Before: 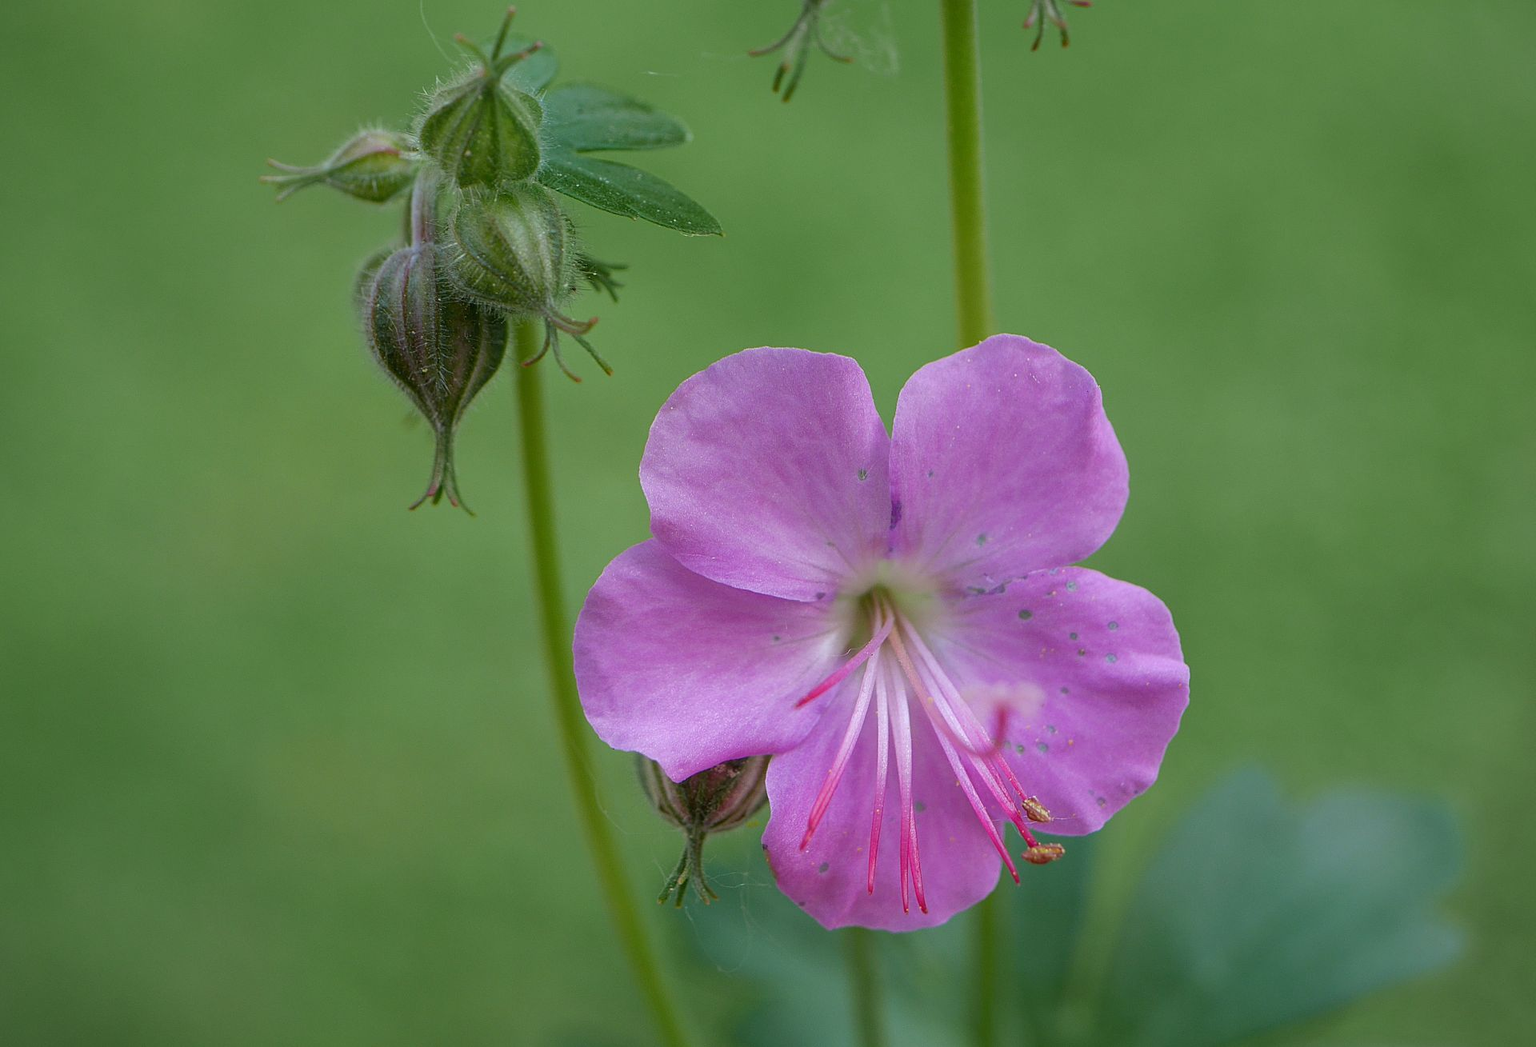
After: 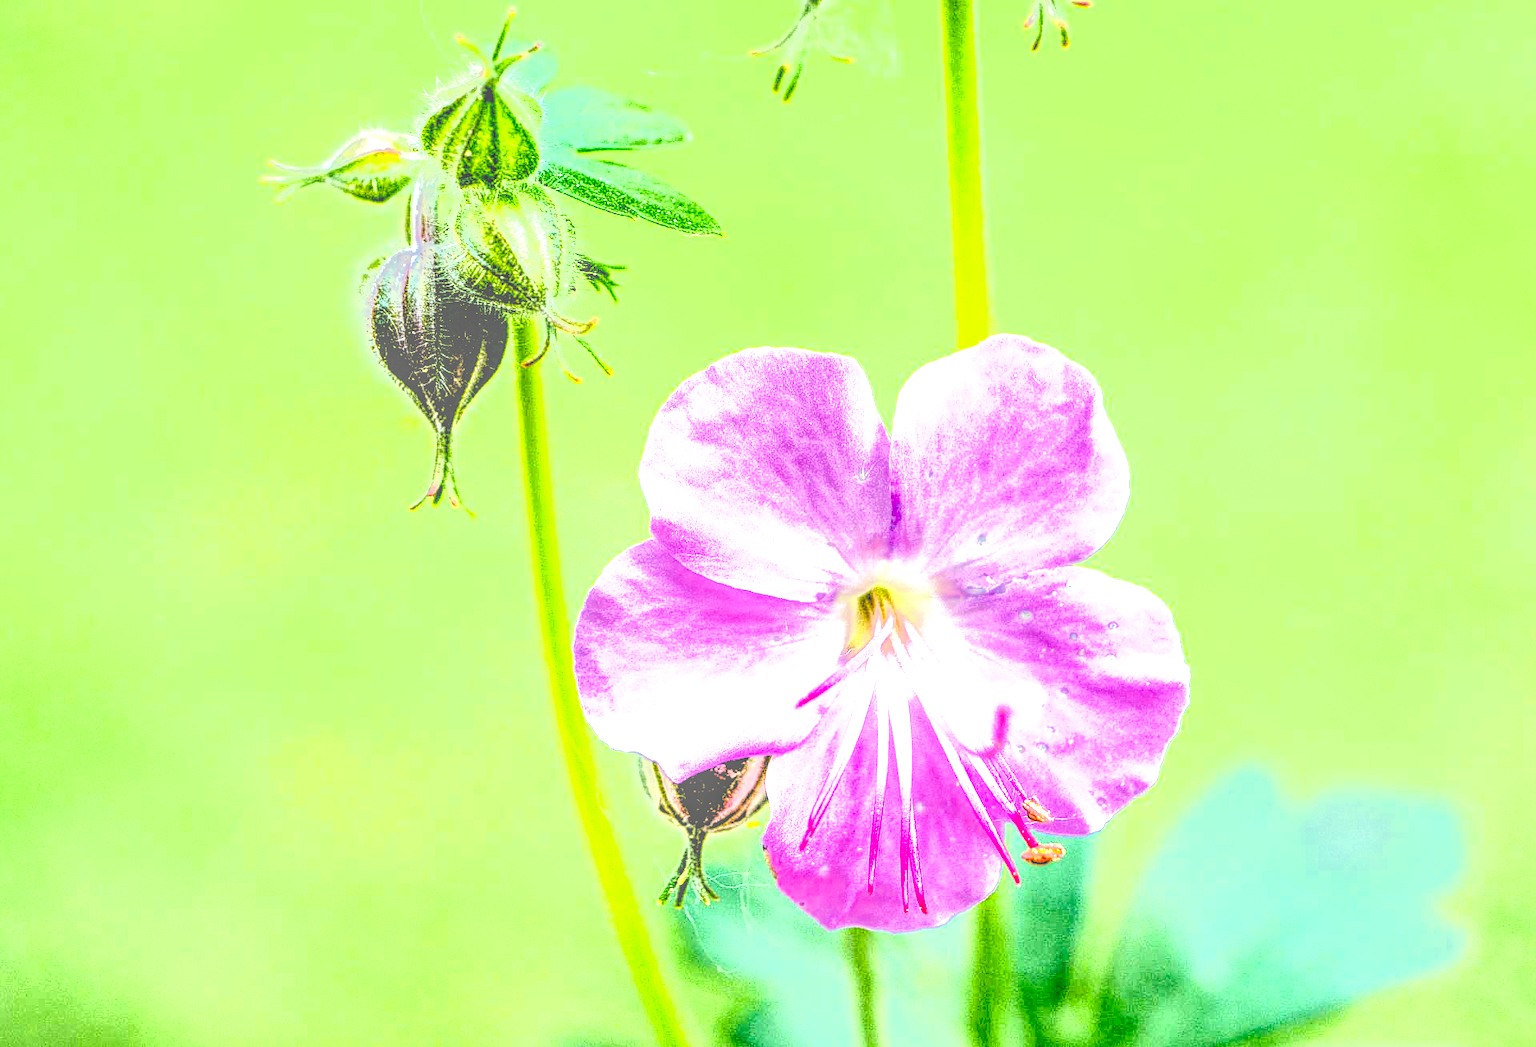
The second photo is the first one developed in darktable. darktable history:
tone equalizer: -7 EV -0.663 EV, -6 EV 1.03 EV, -5 EV -0.481 EV, -4 EV 0.41 EV, -3 EV 0.44 EV, -2 EV 0.129 EV, -1 EV -0.127 EV, +0 EV -0.402 EV, edges refinement/feathering 500, mask exposure compensation -1.57 EV, preserve details no
local contrast: highlights 20%, shadows 23%, detail 201%, midtone range 0.2
levels: levels [0.044, 0.475, 0.791]
filmic rgb: middle gray luminance 13.4%, black relative exposure -2 EV, white relative exposure 3.07 EV, target black luminance 0%, hardness 1.81, latitude 59.03%, contrast 1.739, highlights saturation mix 3.53%, shadows ↔ highlights balance -36.92%, preserve chrominance no, color science v5 (2021)
exposure: exposure 1.146 EV, compensate highlight preservation false
